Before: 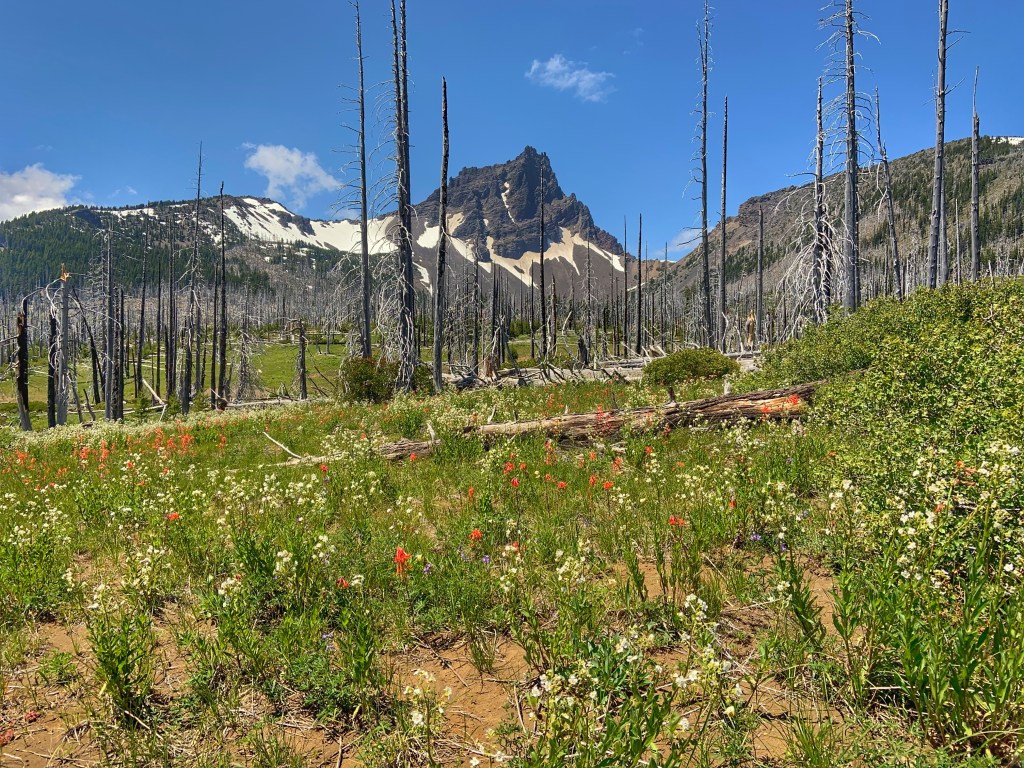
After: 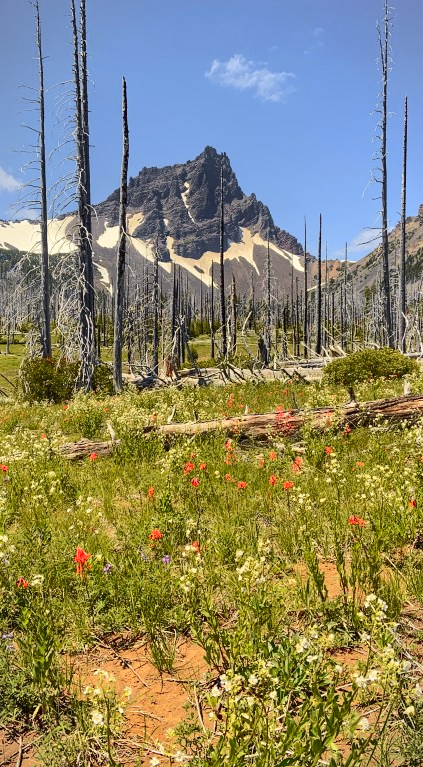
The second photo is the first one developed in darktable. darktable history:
crop: left 31.257%, right 27.348%
tone curve: curves: ch0 [(0, 0) (0.239, 0.248) (0.508, 0.606) (0.828, 0.878) (1, 1)]; ch1 [(0, 0) (0.401, 0.42) (0.442, 0.47) (0.492, 0.498) (0.511, 0.516) (0.555, 0.586) (0.681, 0.739) (1, 1)]; ch2 [(0, 0) (0.411, 0.433) (0.5, 0.504) (0.545, 0.574) (1, 1)], color space Lab, independent channels, preserve colors none
vignetting: fall-off start 96.93%, fall-off radius 99.11%, width/height ratio 0.614
